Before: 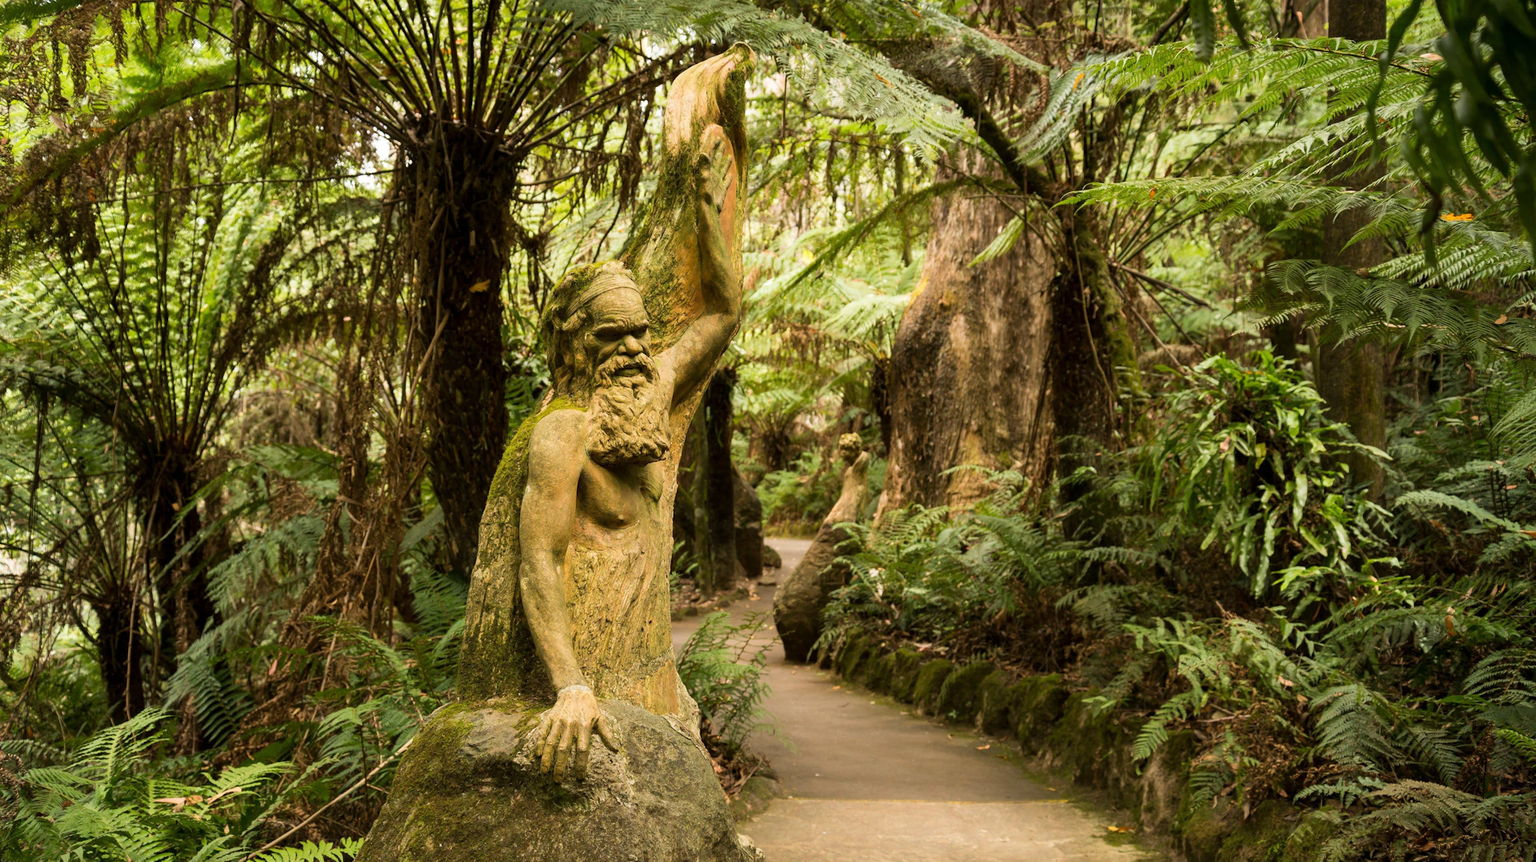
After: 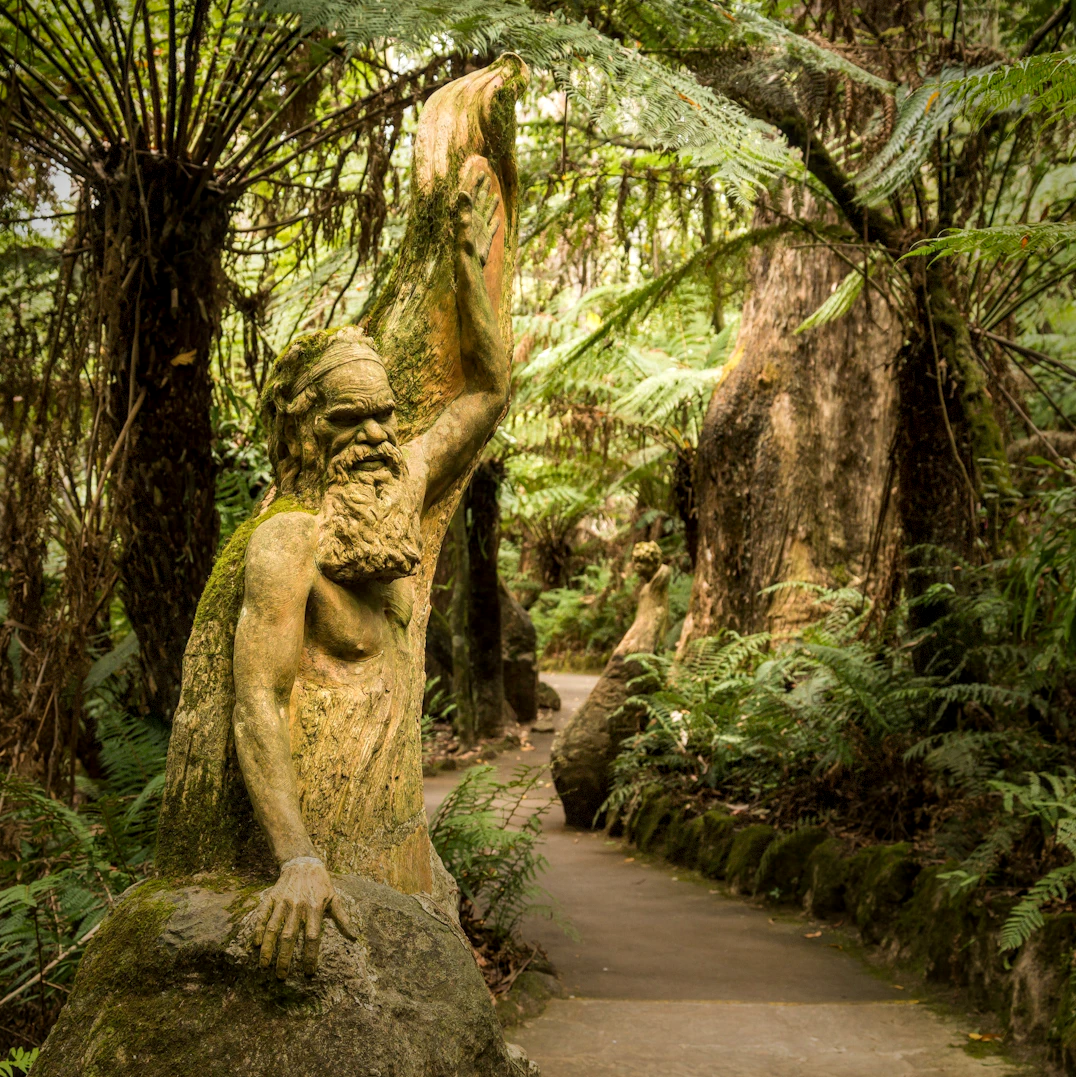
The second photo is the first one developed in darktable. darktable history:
levels: levels [0, 0.498, 0.996]
vignetting: fall-off start 68.33%, fall-off radius 30%, saturation 0.042, center (-0.066, -0.311), width/height ratio 0.992, shape 0.85, dithering 8-bit output
crop: left 21.674%, right 22.086%
local contrast: on, module defaults
